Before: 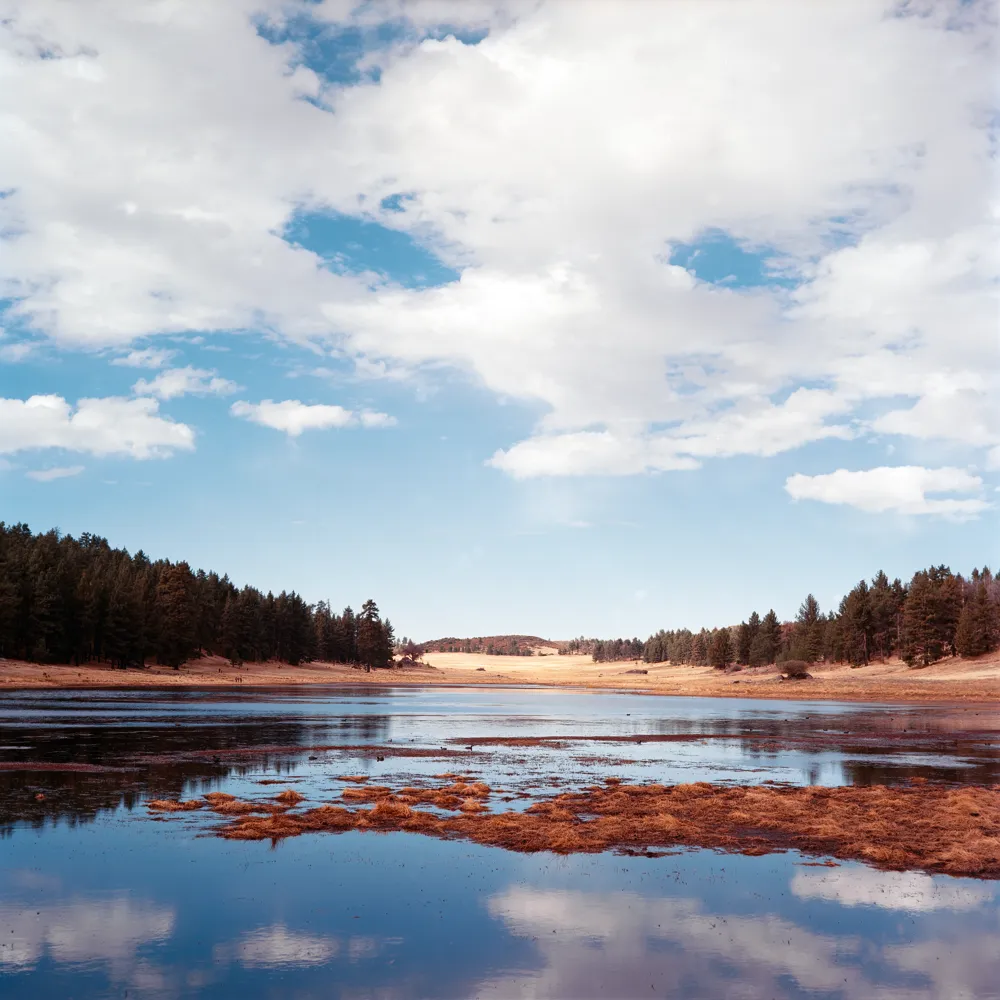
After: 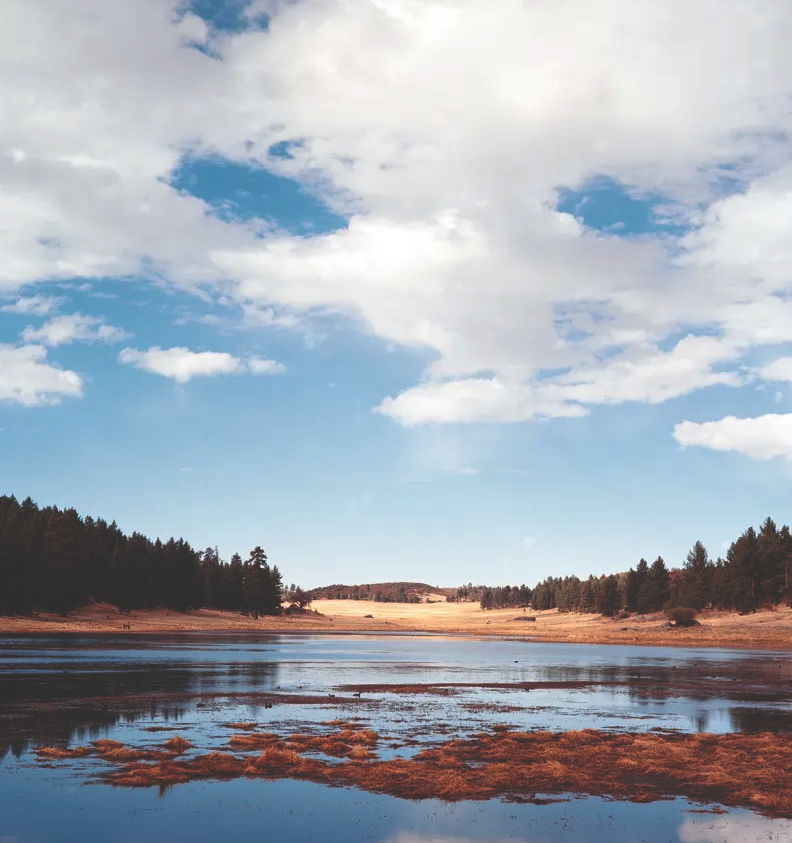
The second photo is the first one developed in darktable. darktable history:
rgb curve: curves: ch0 [(0, 0.186) (0.314, 0.284) (0.775, 0.708) (1, 1)], compensate middle gray true, preserve colors none
crop: left 11.225%, top 5.381%, right 9.565%, bottom 10.314%
